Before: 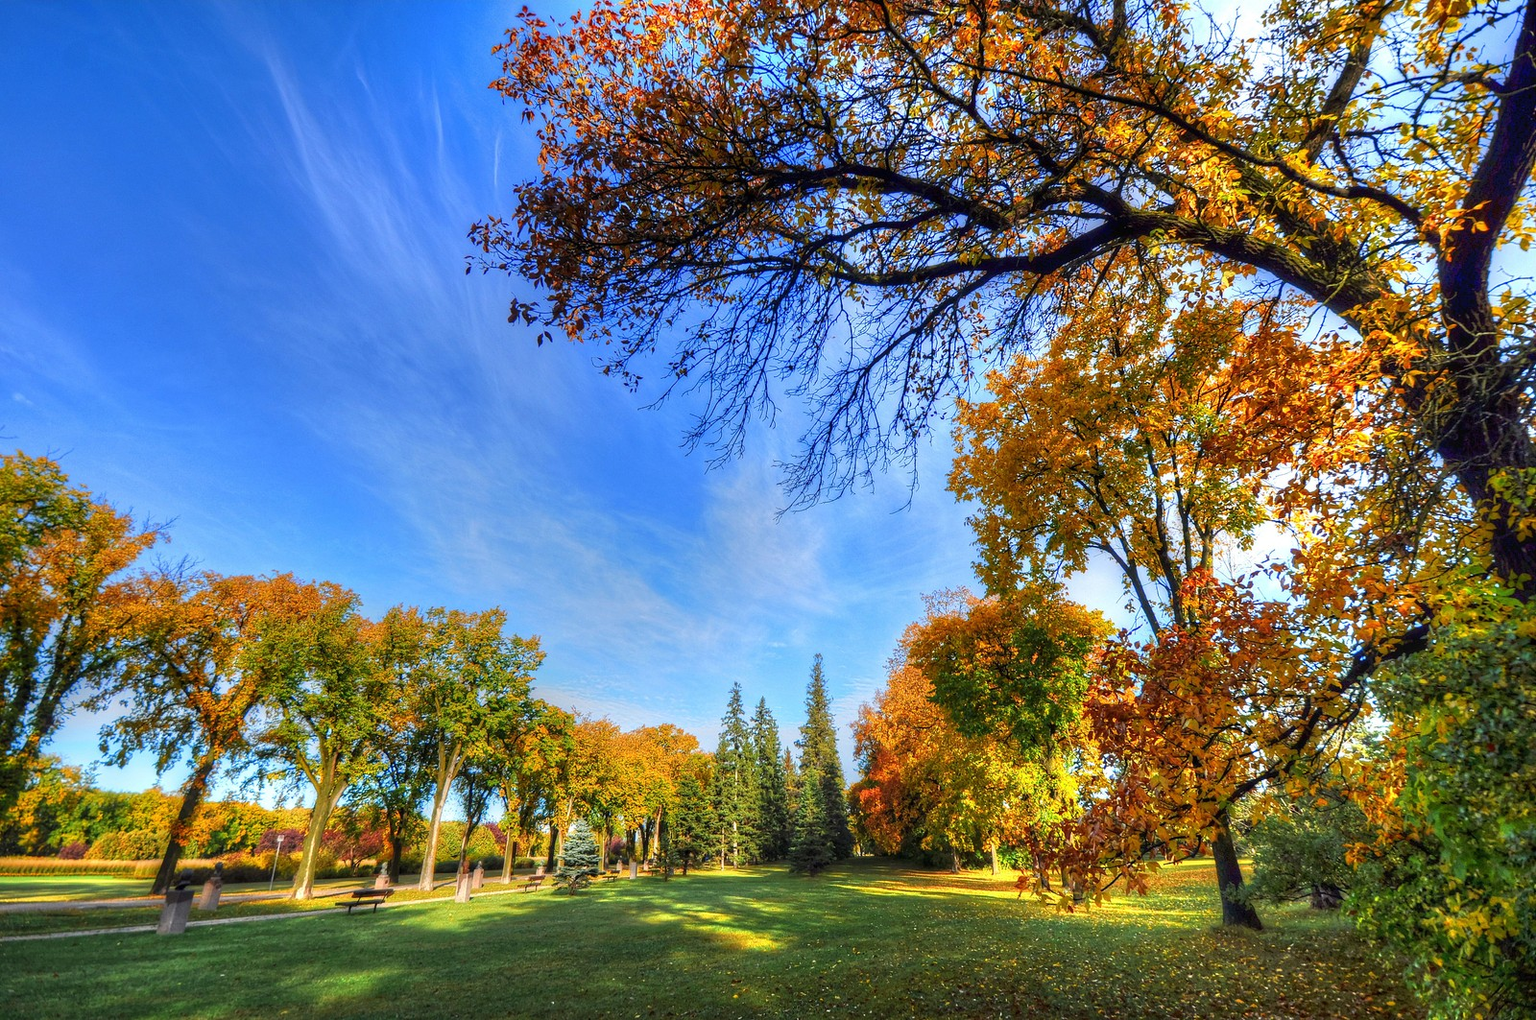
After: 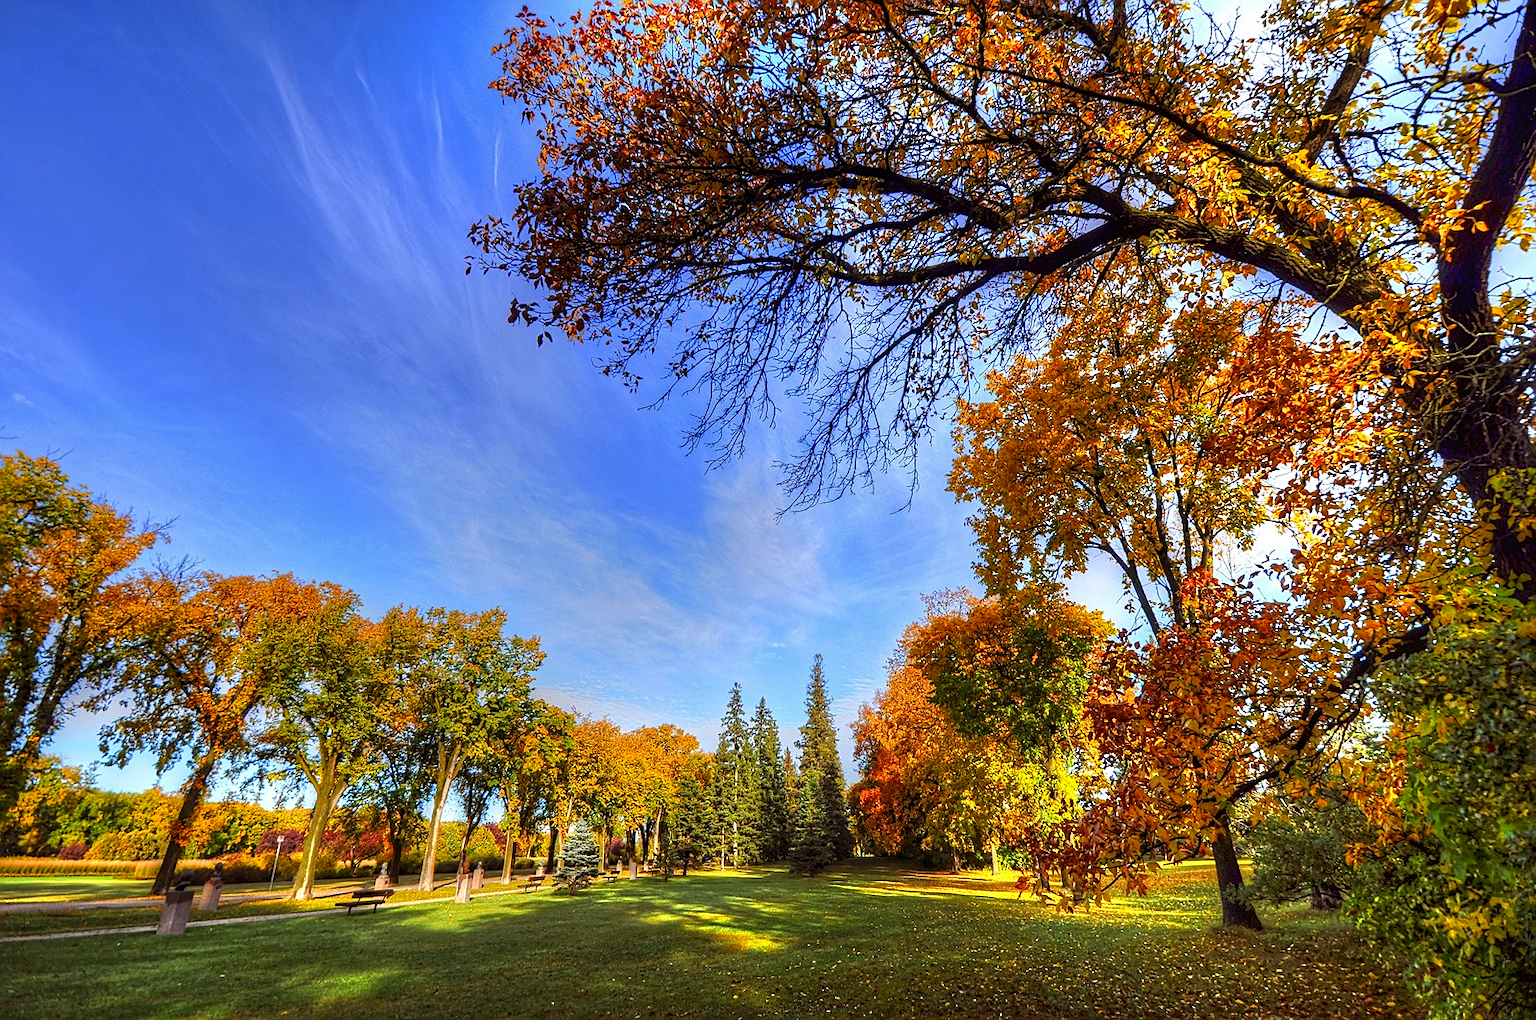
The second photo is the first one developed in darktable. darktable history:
sharpen: on, module defaults
rgb levels: mode RGB, independent channels, levels [[0, 0.5, 1], [0, 0.521, 1], [0, 0.536, 1]]
